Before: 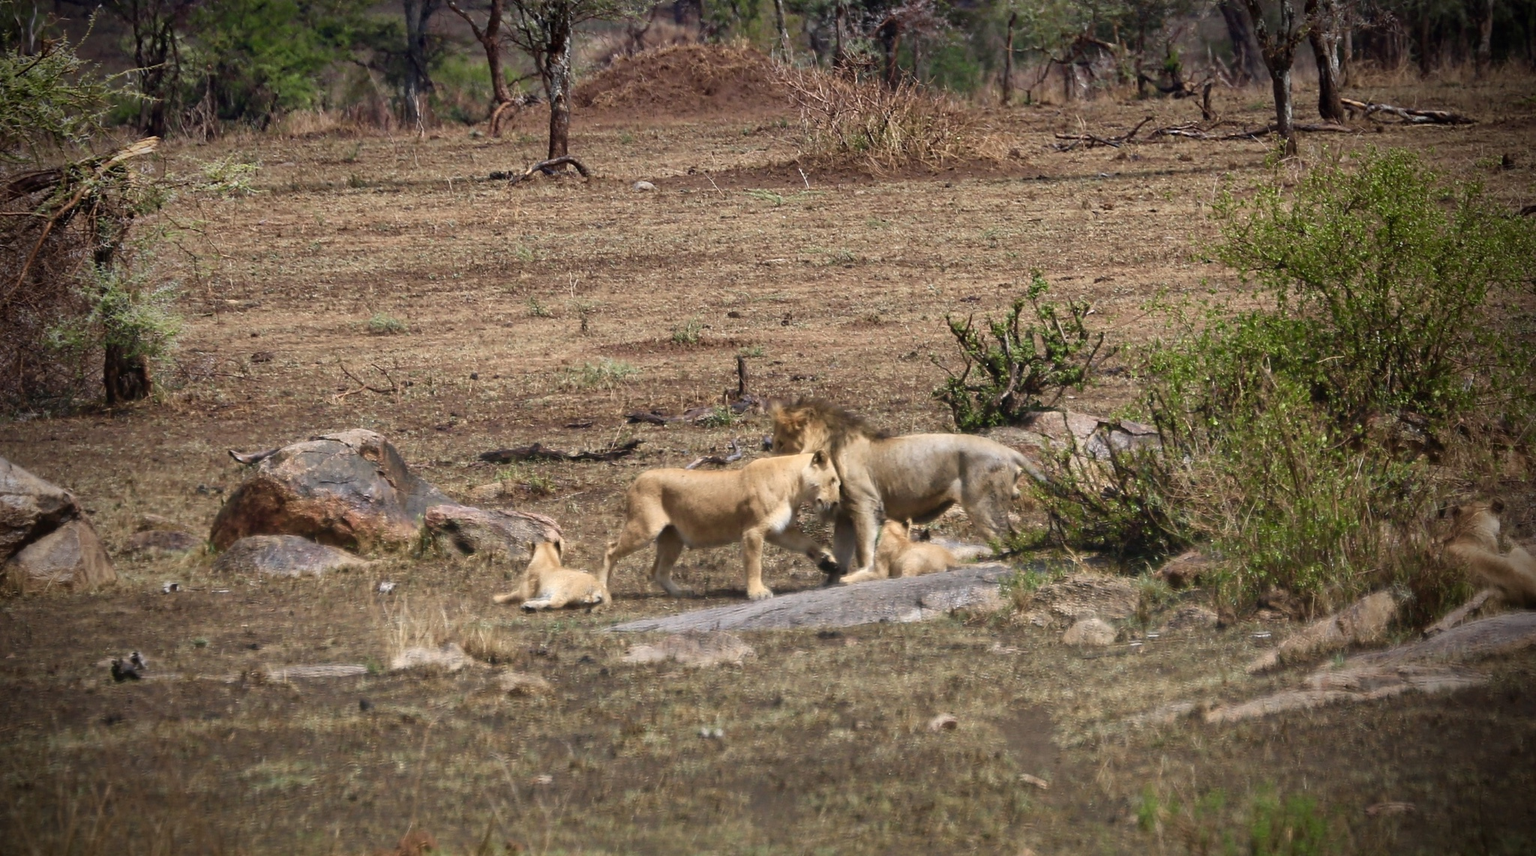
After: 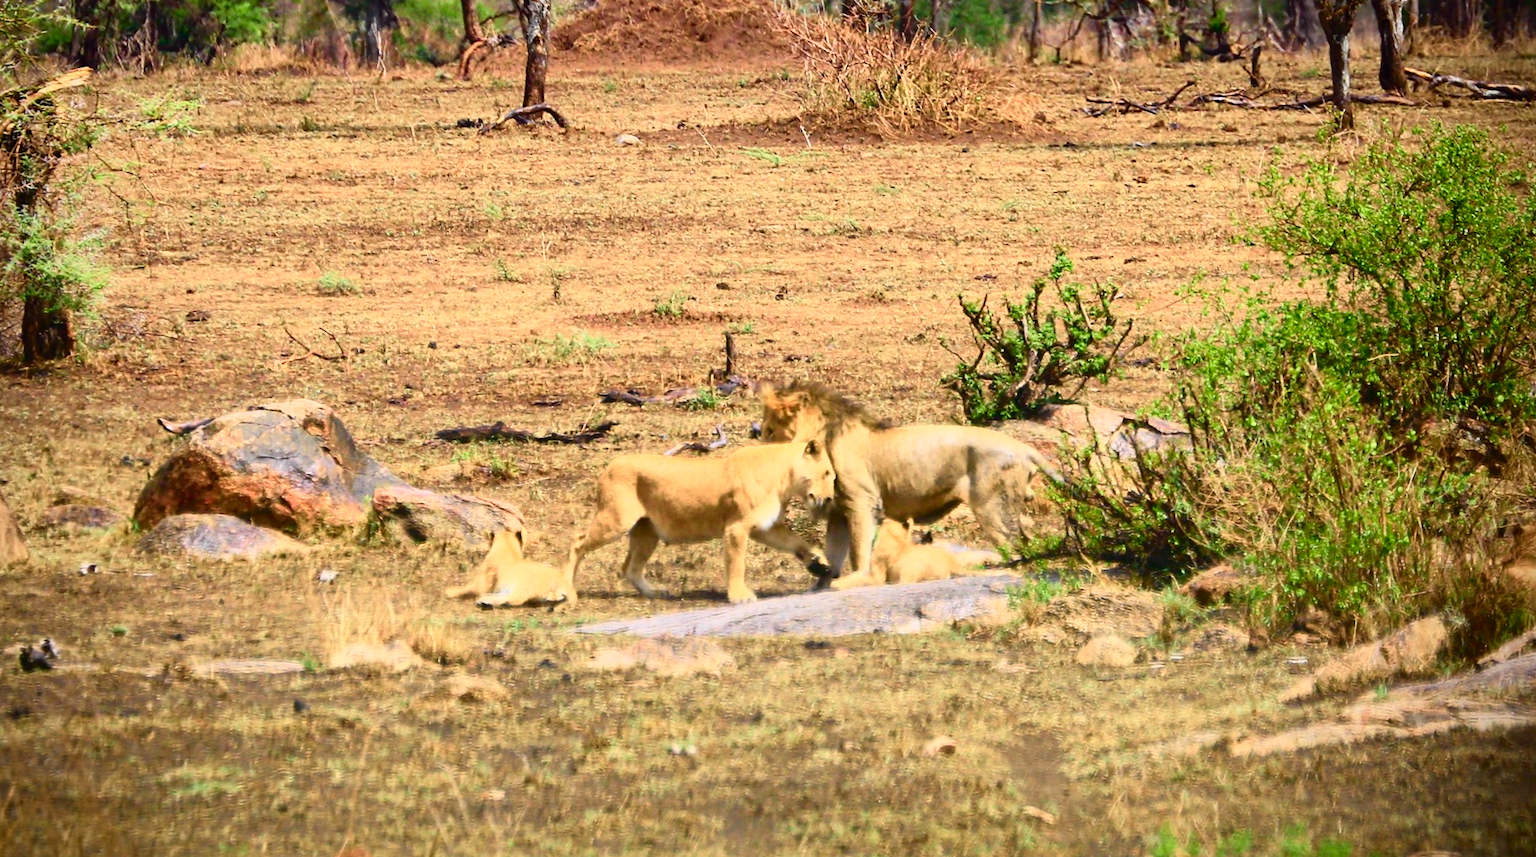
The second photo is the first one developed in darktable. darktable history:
contrast brightness saturation: contrast 0.204, brightness 0.165, saturation 0.217
crop and rotate: angle -1.86°, left 3.102%, top 4.098%, right 1.6%, bottom 0.483%
color balance rgb: perceptual saturation grading › global saturation 9.569%, global vibrance 20%
tone curve: curves: ch0 [(0, 0.003) (0.044, 0.032) (0.12, 0.089) (0.19, 0.175) (0.271, 0.294) (0.457, 0.546) (0.588, 0.71) (0.701, 0.815) (0.86, 0.922) (1, 0.982)]; ch1 [(0, 0) (0.247, 0.215) (0.433, 0.382) (0.466, 0.426) (0.493, 0.481) (0.501, 0.5) (0.517, 0.524) (0.557, 0.582) (0.598, 0.651) (0.671, 0.735) (0.796, 0.85) (1, 1)]; ch2 [(0, 0) (0.249, 0.216) (0.357, 0.317) (0.448, 0.432) (0.478, 0.492) (0.498, 0.499) (0.517, 0.53) (0.537, 0.57) (0.569, 0.623) (0.61, 0.663) (0.706, 0.75) (0.808, 0.809) (0.991, 0.968)], color space Lab, independent channels, preserve colors none
